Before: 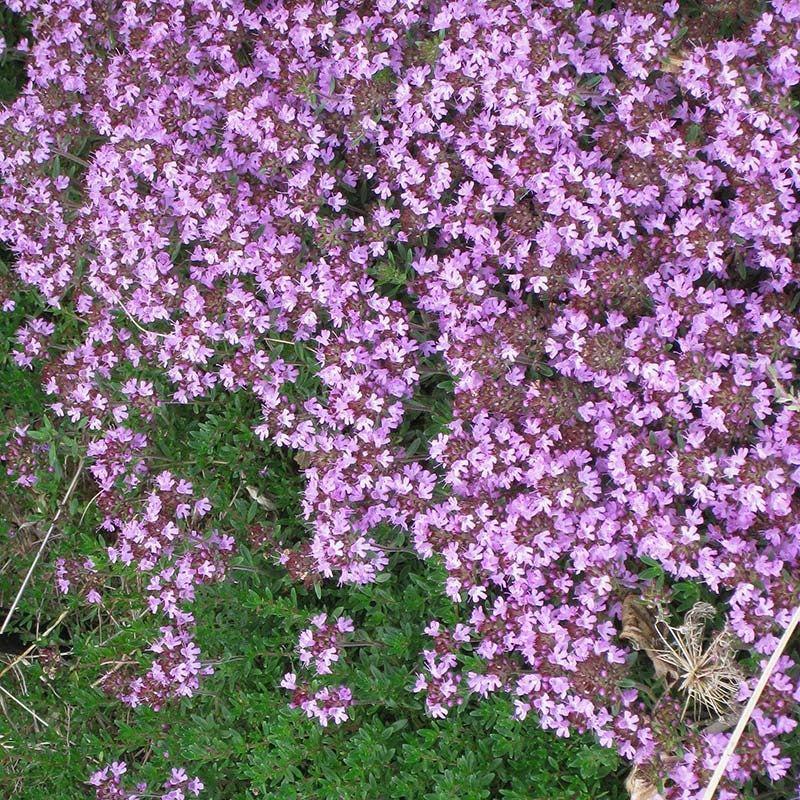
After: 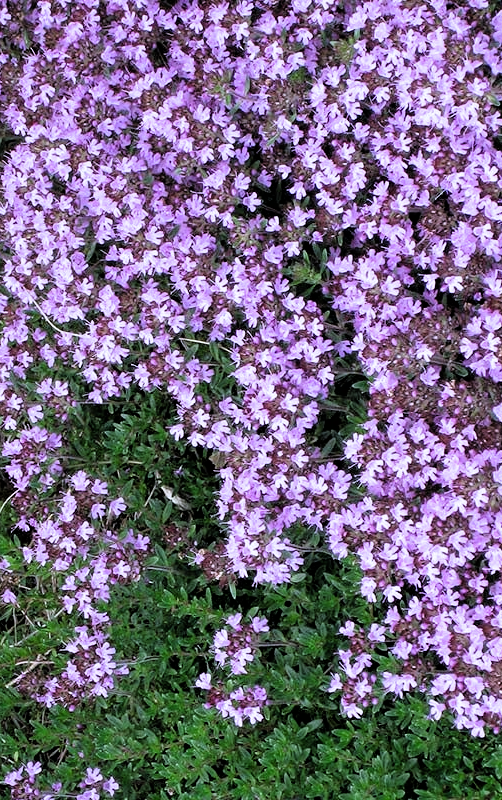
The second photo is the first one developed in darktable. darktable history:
filmic rgb: black relative exposure -3.64 EV, white relative exposure 2.44 EV, hardness 3.29
crop: left 10.644%, right 26.528%
white balance: red 0.967, blue 1.119, emerald 0.756
